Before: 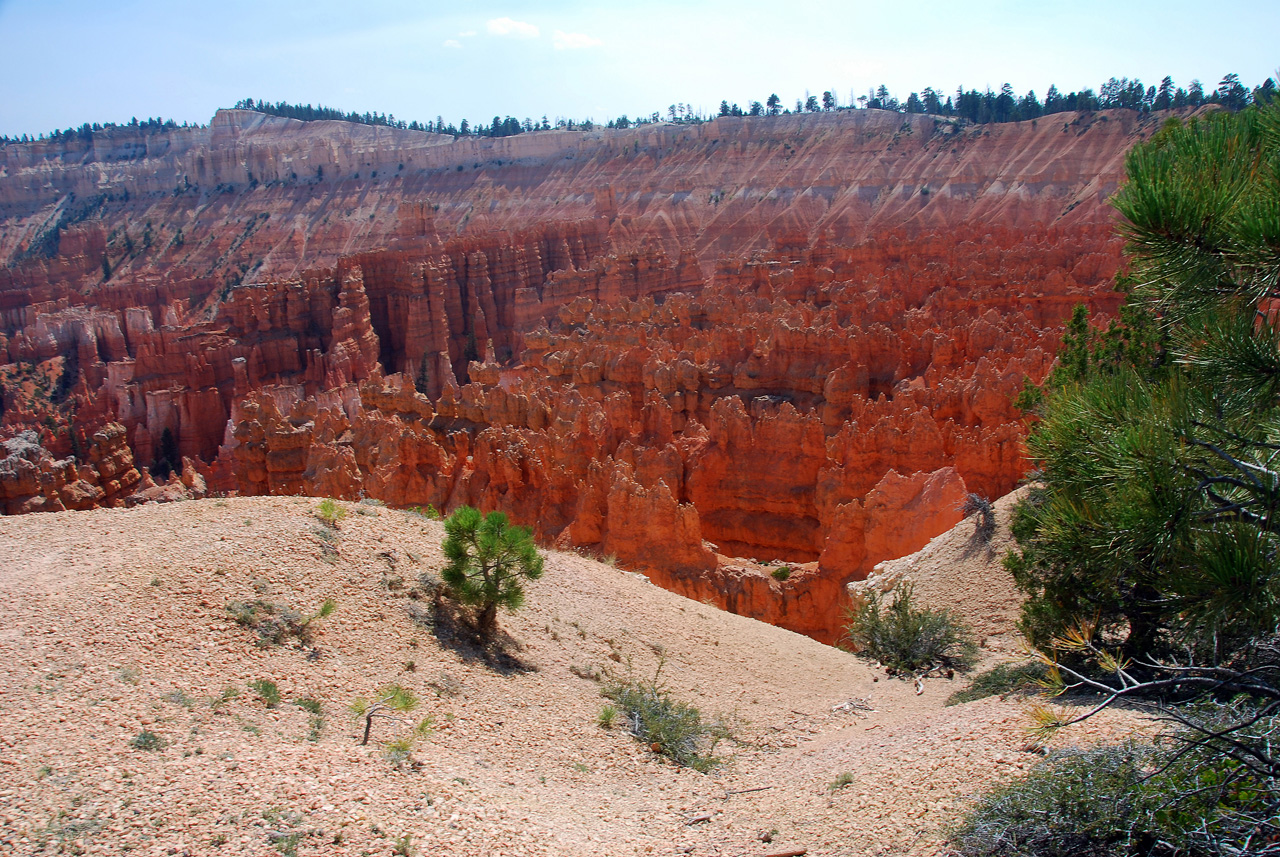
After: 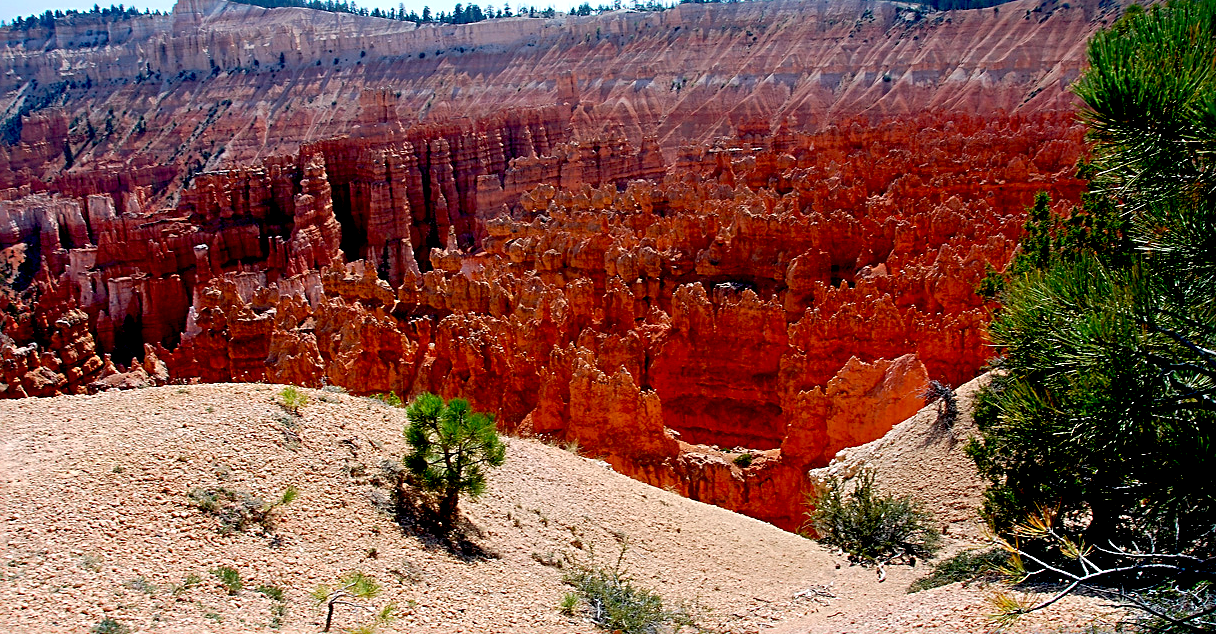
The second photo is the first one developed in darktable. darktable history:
exposure: black level correction 0.031, exposure 0.304 EV, compensate highlight preservation false
sharpen: radius 2.531, amount 0.628
crop and rotate: left 2.991%, top 13.302%, right 1.981%, bottom 12.636%
